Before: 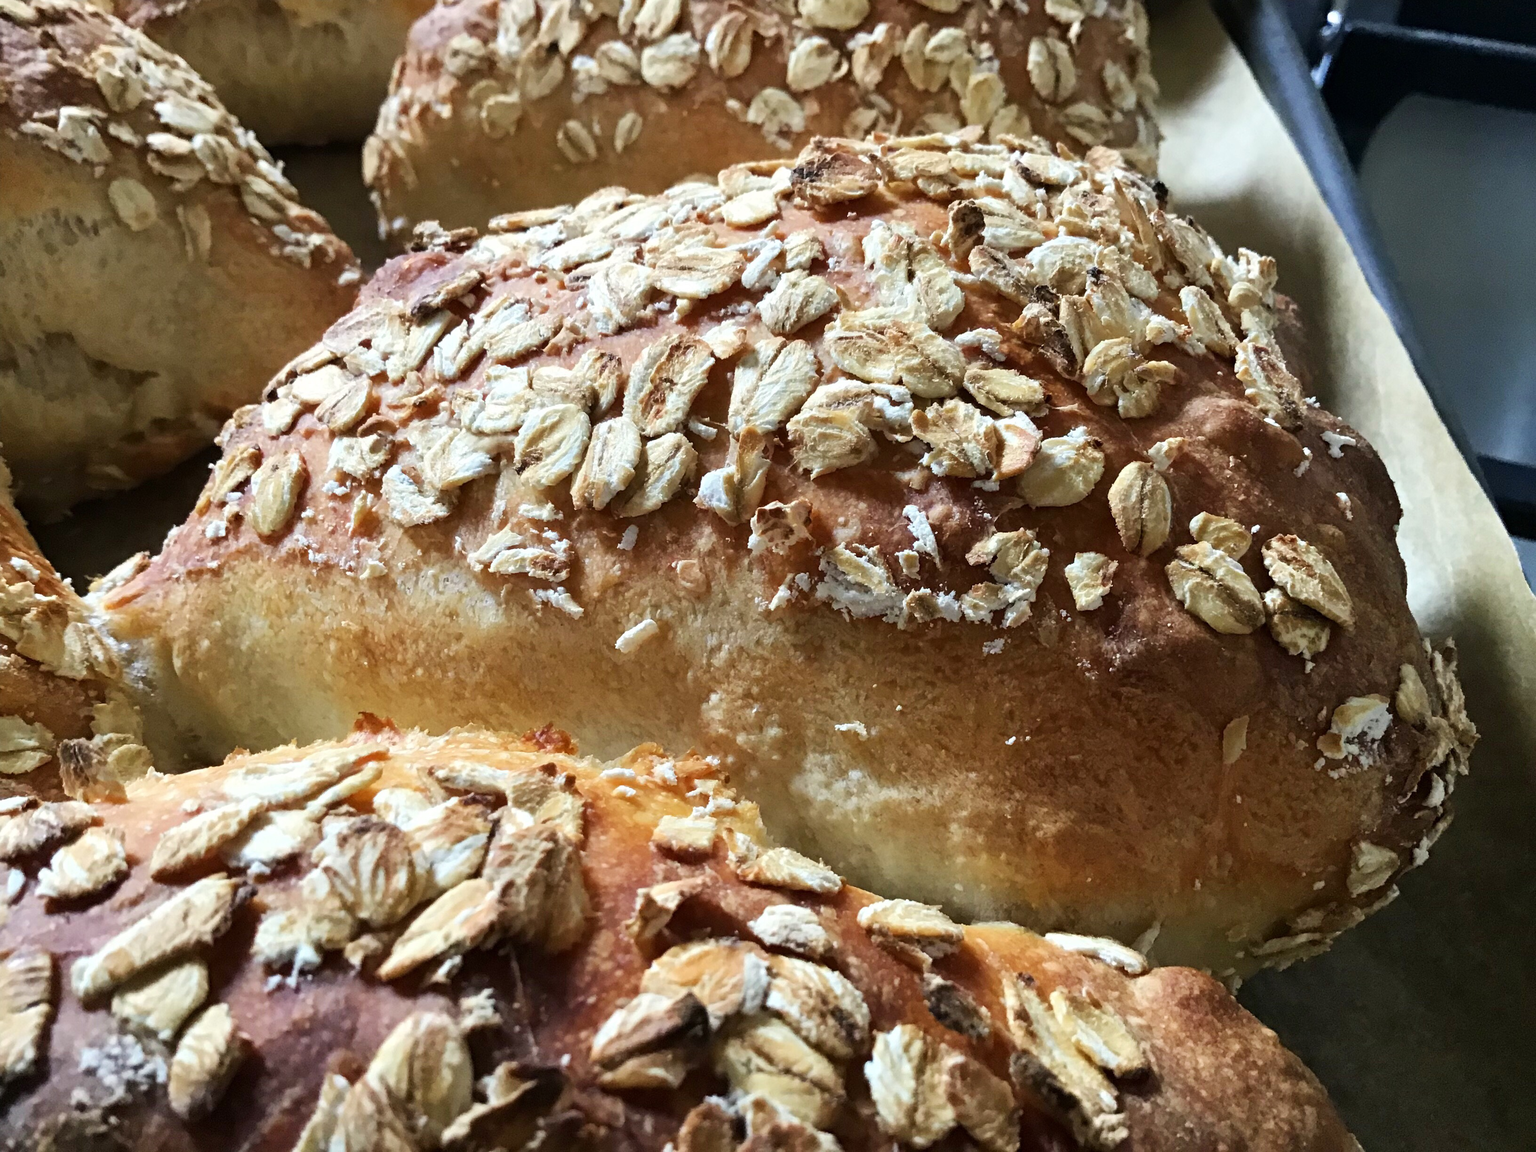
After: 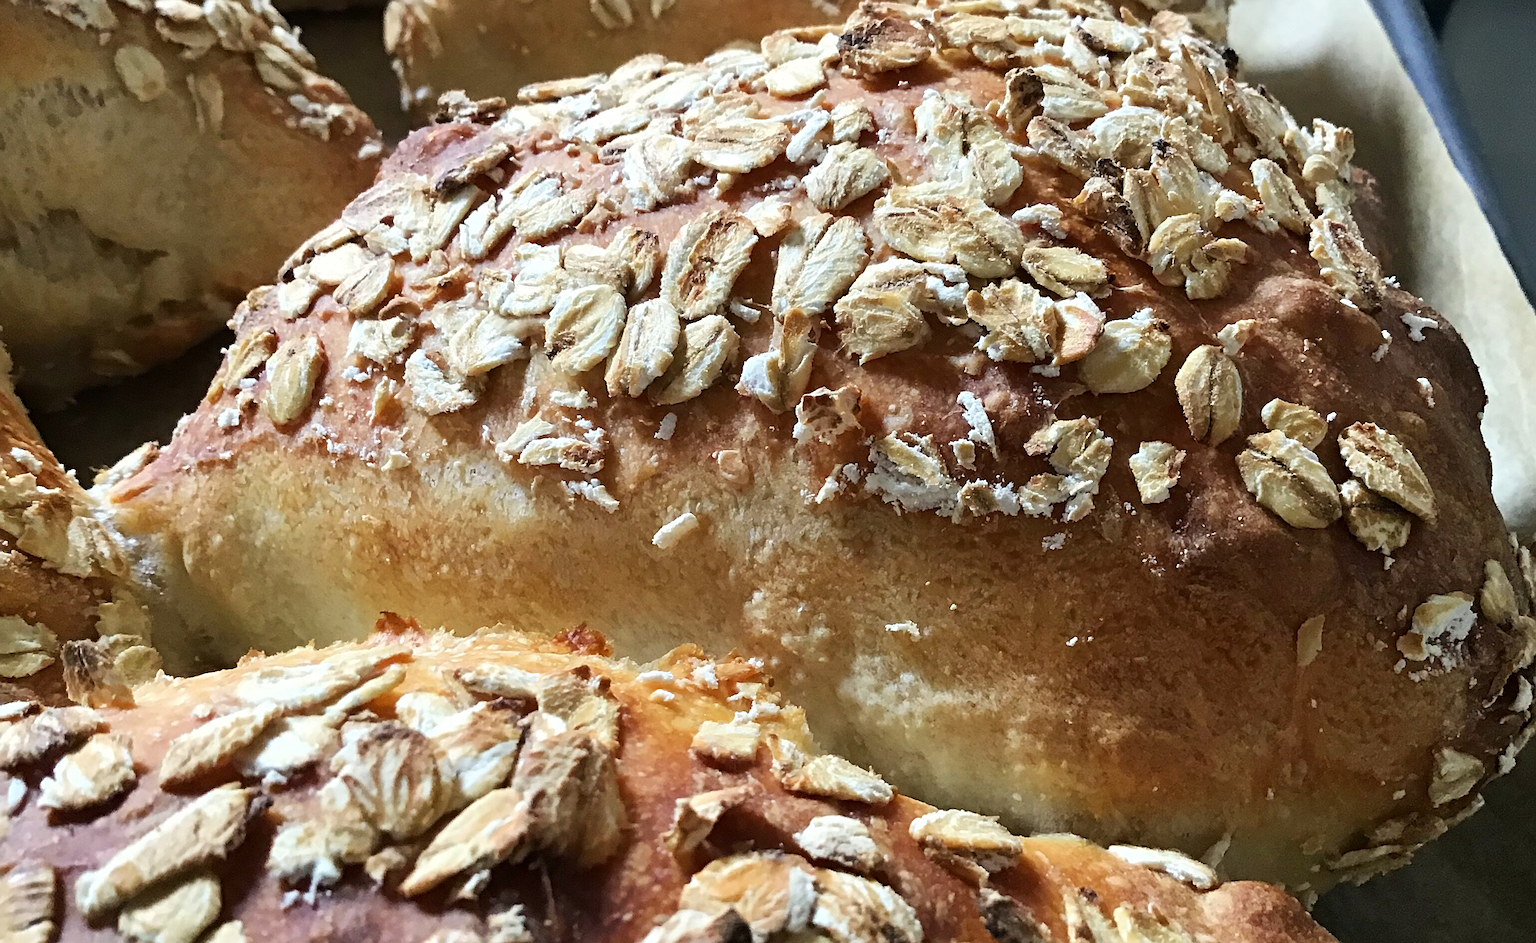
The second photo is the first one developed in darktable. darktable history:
crop and rotate: angle 0.039°, top 11.808%, right 5.639%, bottom 10.842%
sharpen: on, module defaults
